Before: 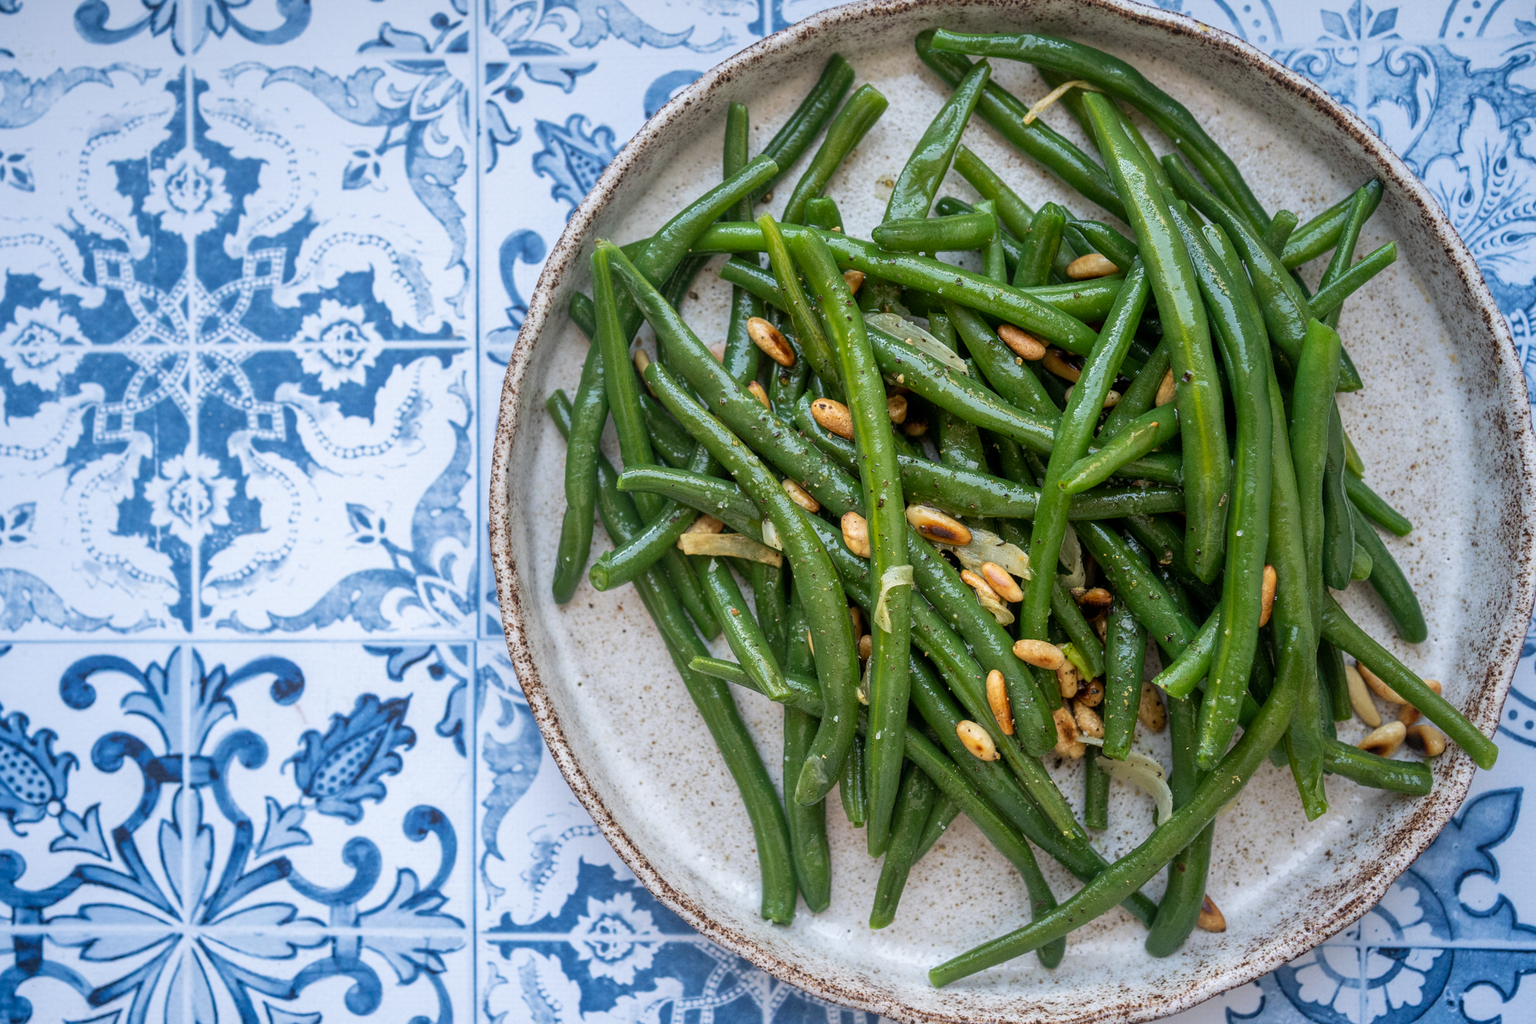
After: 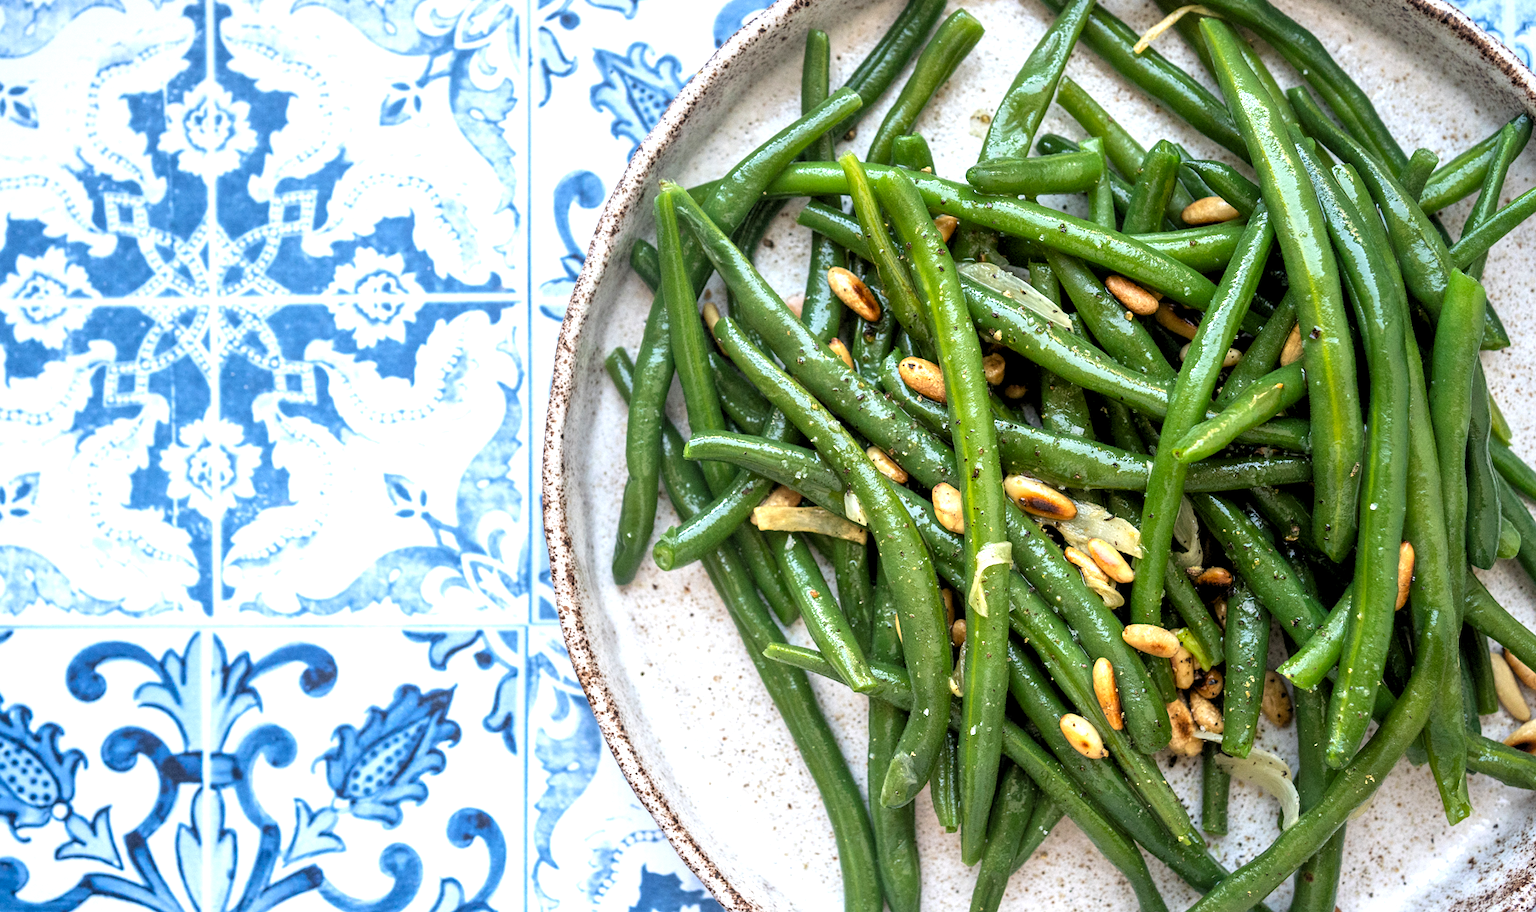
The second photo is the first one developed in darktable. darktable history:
crop: top 7.429%, right 9.706%, bottom 12.09%
levels: levels [0.055, 0.477, 0.9]
exposure: black level correction 0.001, exposure 0.499 EV, compensate highlight preservation false
